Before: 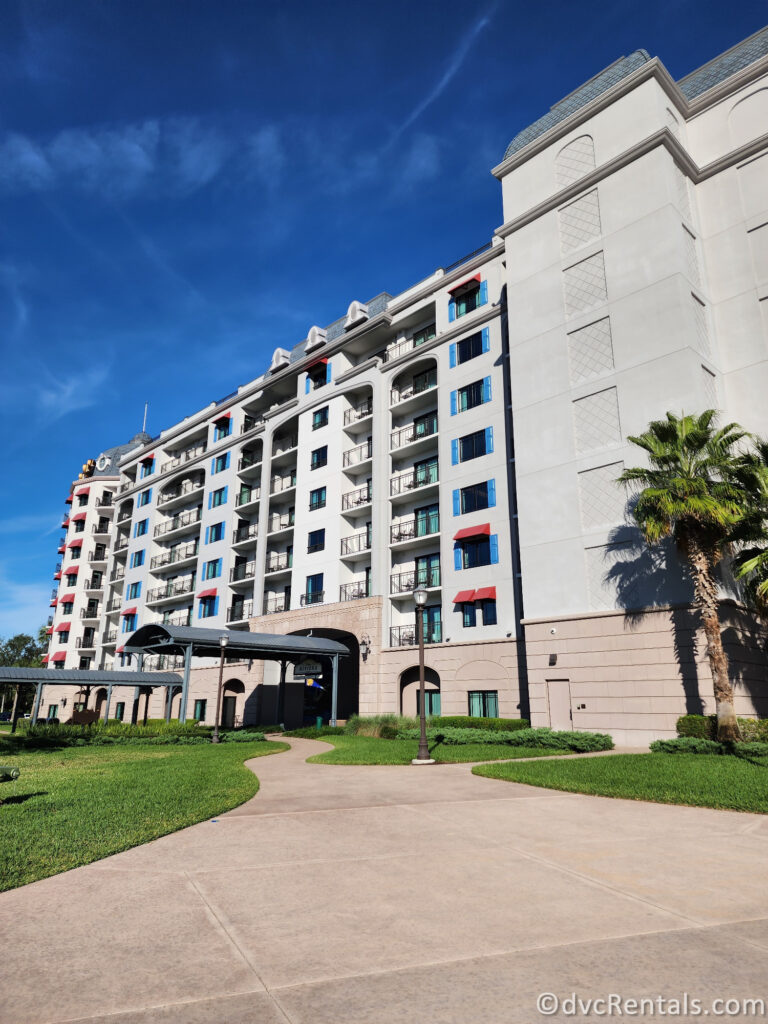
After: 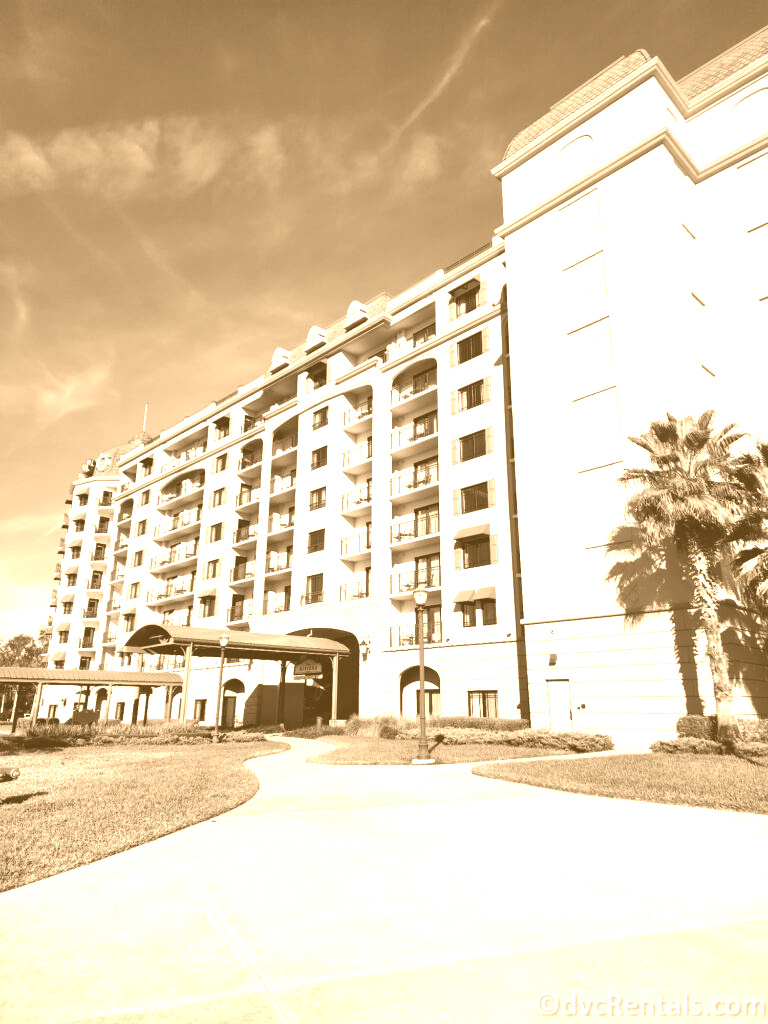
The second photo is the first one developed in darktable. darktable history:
exposure: black level correction 0, exposure 0.7 EV, compensate exposure bias true, compensate highlight preservation false
colorize: hue 28.8°, source mix 100%
